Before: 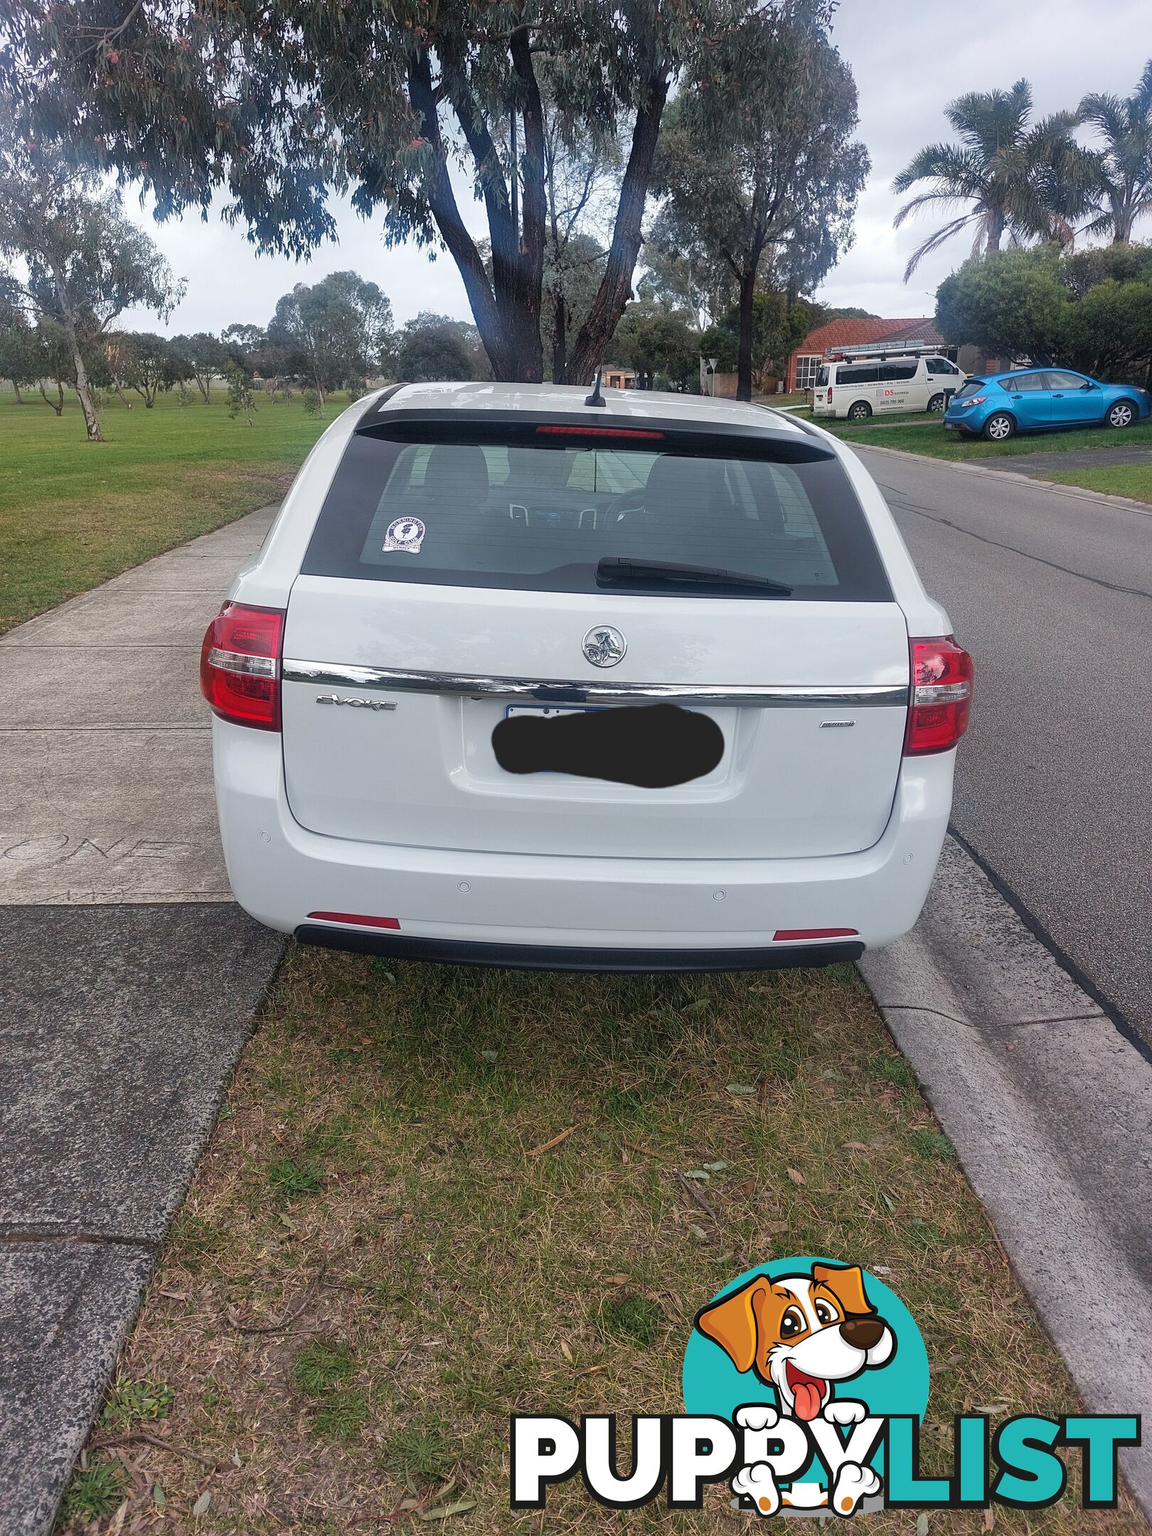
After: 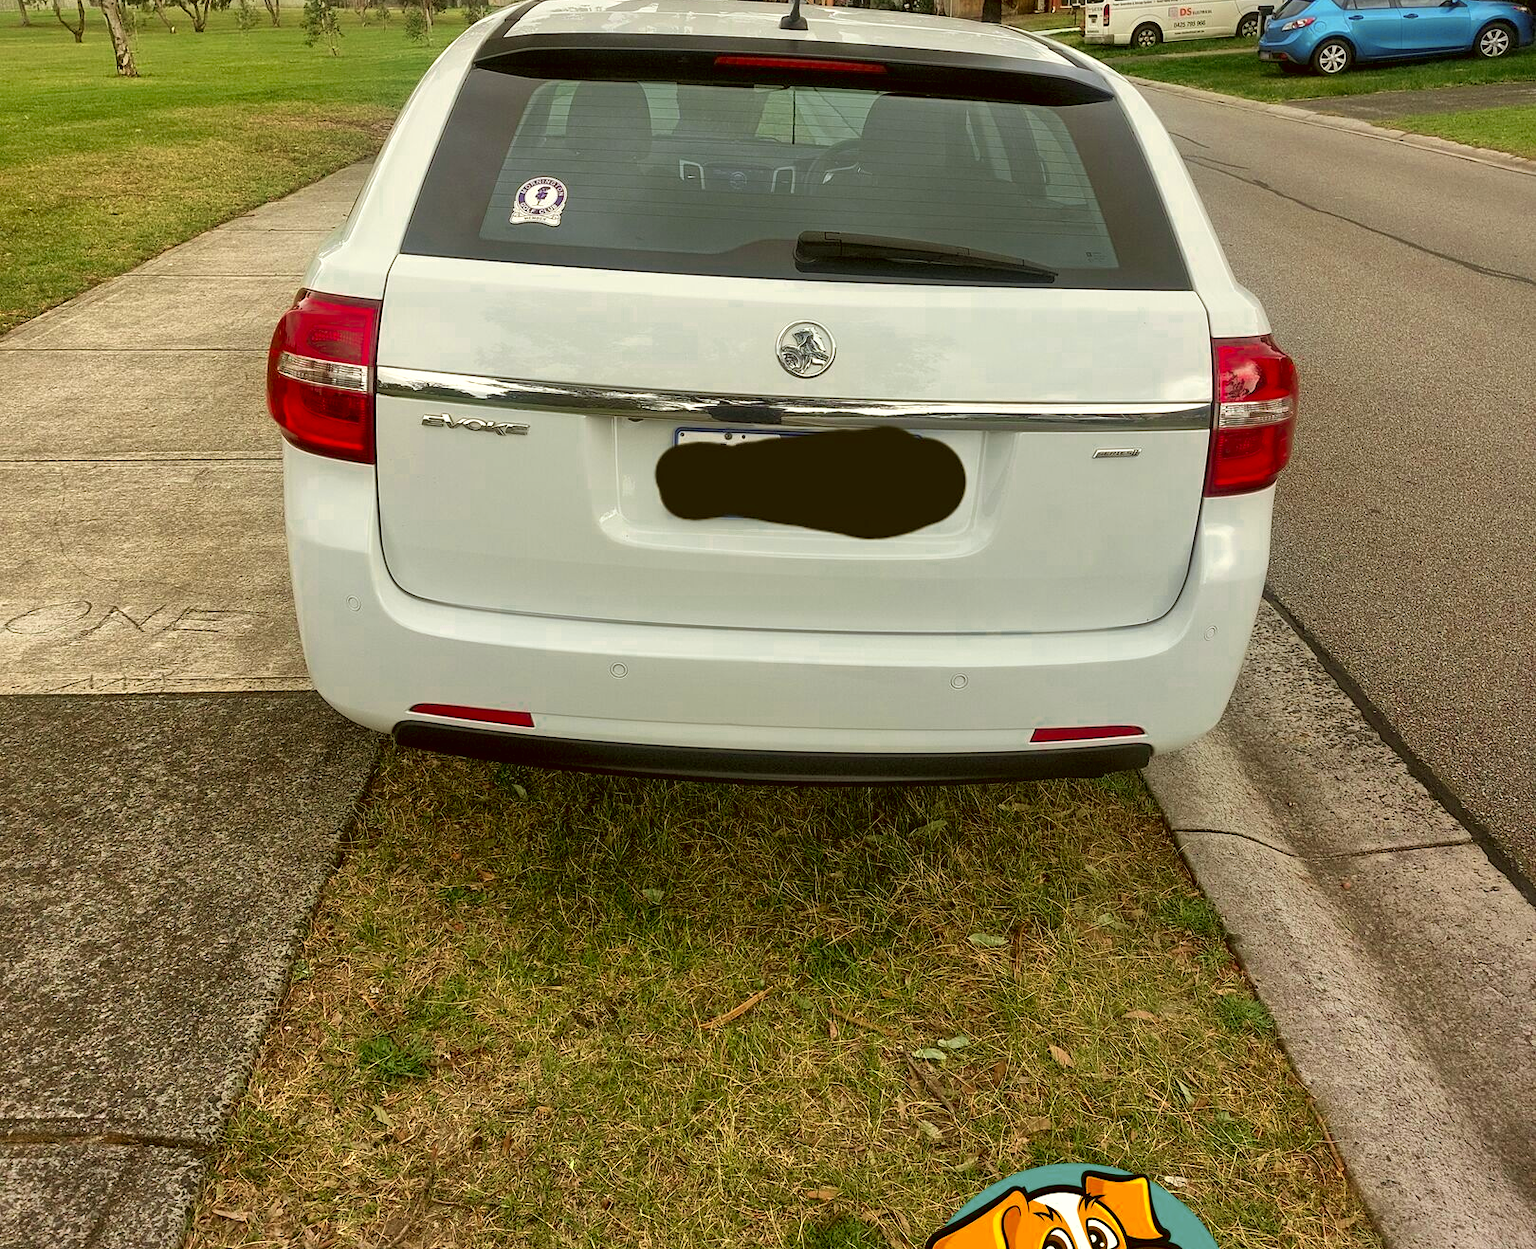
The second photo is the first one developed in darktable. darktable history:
crop and rotate: top 25.014%, bottom 13.935%
exposure: black level correction 0.007, compensate highlight preservation false
velvia: on, module defaults
color zones: curves: ch0 [(0.004, 0.305) (0.261, 0.623) (0.389, 0.399) (0.708, 0.571) (0.947, 0.34)]; ch1 [(0.025, 0.645) (0.229, 0.584) (0.326, 0.551) (0.484, 0.262) (0.757, 0.643)]
color correction: highlights a* -1.33, highlights b* 10, shadows a* 0.773, shadows b* 20.01
local contrast: mode bilateral grid, contrast 20, coarseness 50, detail 120%, midtone range 0.2
